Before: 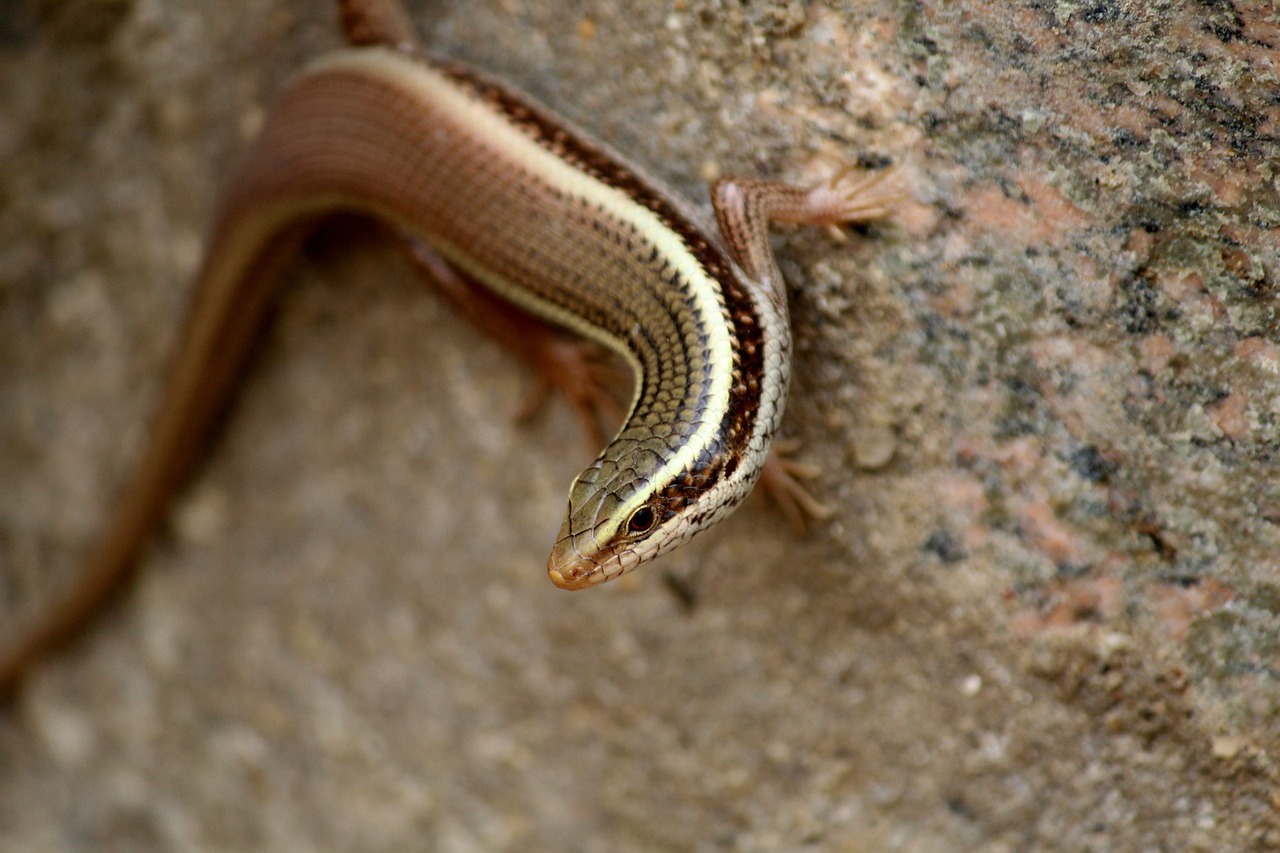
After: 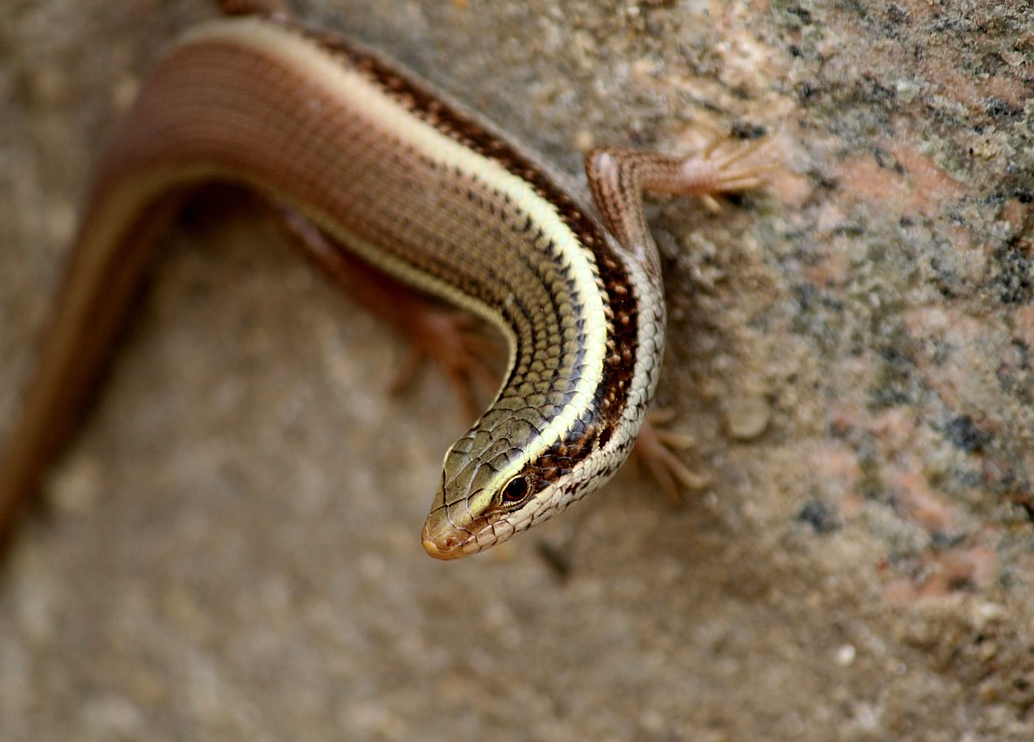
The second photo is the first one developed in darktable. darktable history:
sharpen: amount 0.206
color zones: curves: ch0 [(0, 0.5) (0.143, 0.5) (0.286, 0.5) (0.429, 0.5) (0.62, 0.489) (0.714, 0.445) (0.844, 0.496) (1, 0.5)]; ch1 [(0, 0.5) (0.143, 0.5) (0.286, 0.5) (0.429, 0.5) (0.571, 0.5) (0.714, 0.523) (0.857, 0.5) (1, 0.5)]
crop: left 9.905%, top 3.591%, right 9.246%, bottom 9.333%
